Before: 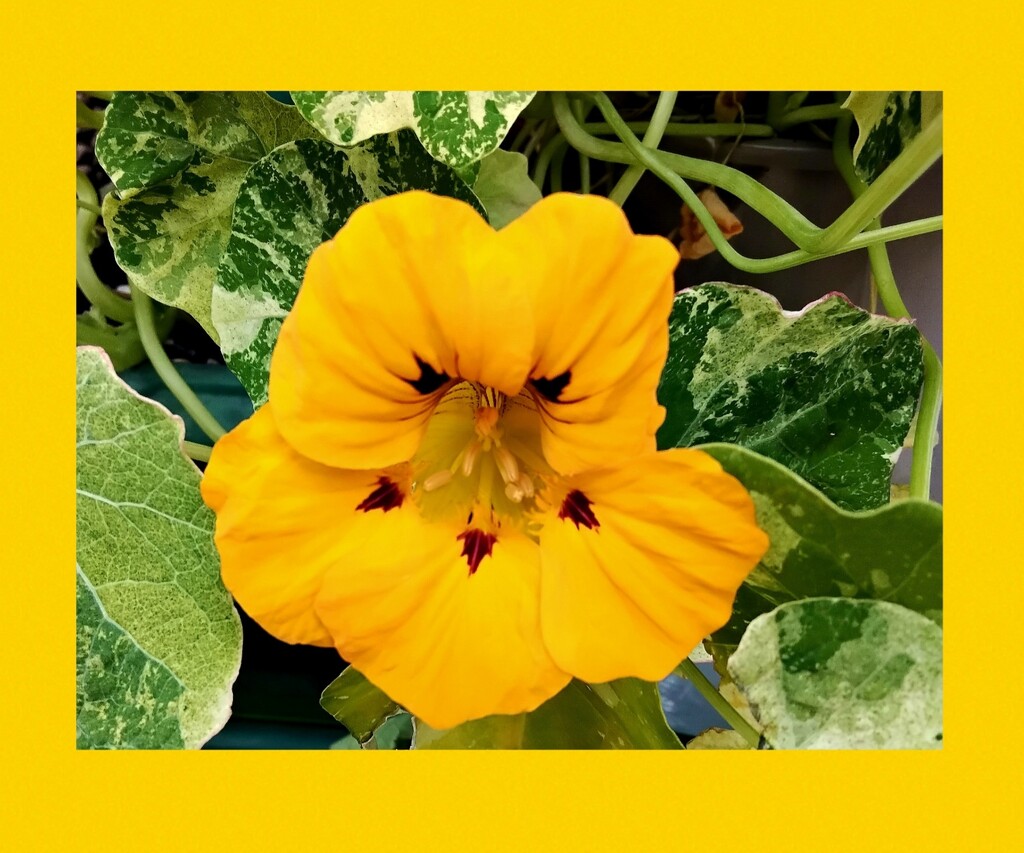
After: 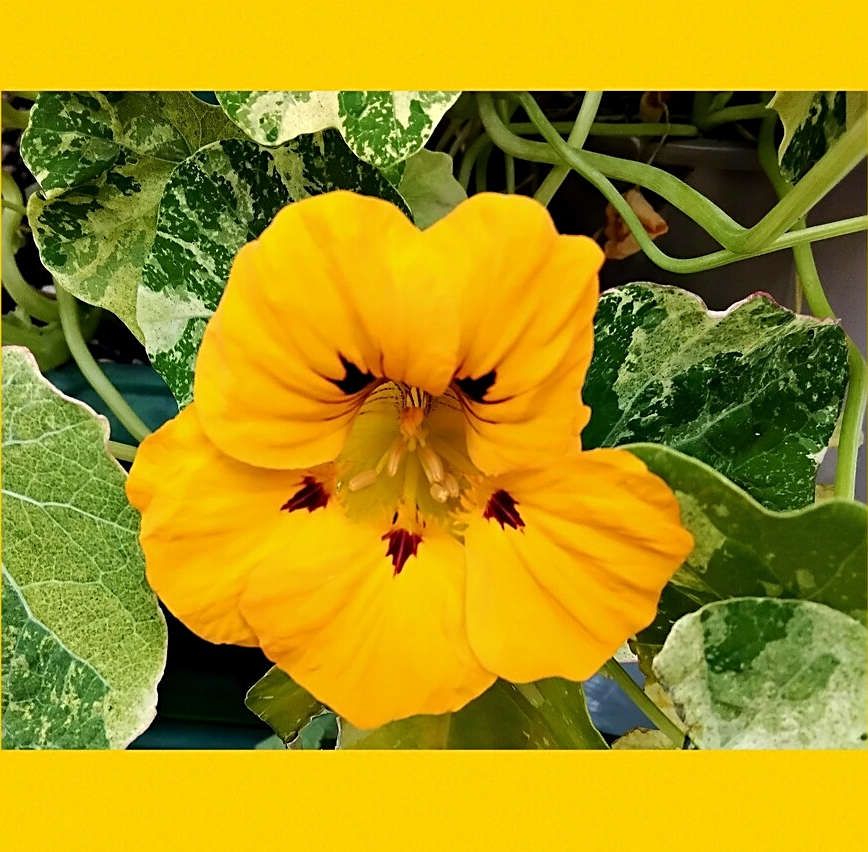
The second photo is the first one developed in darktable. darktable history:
sharpen: on, module defaults
crop: left 7.333%, right 7.817%
